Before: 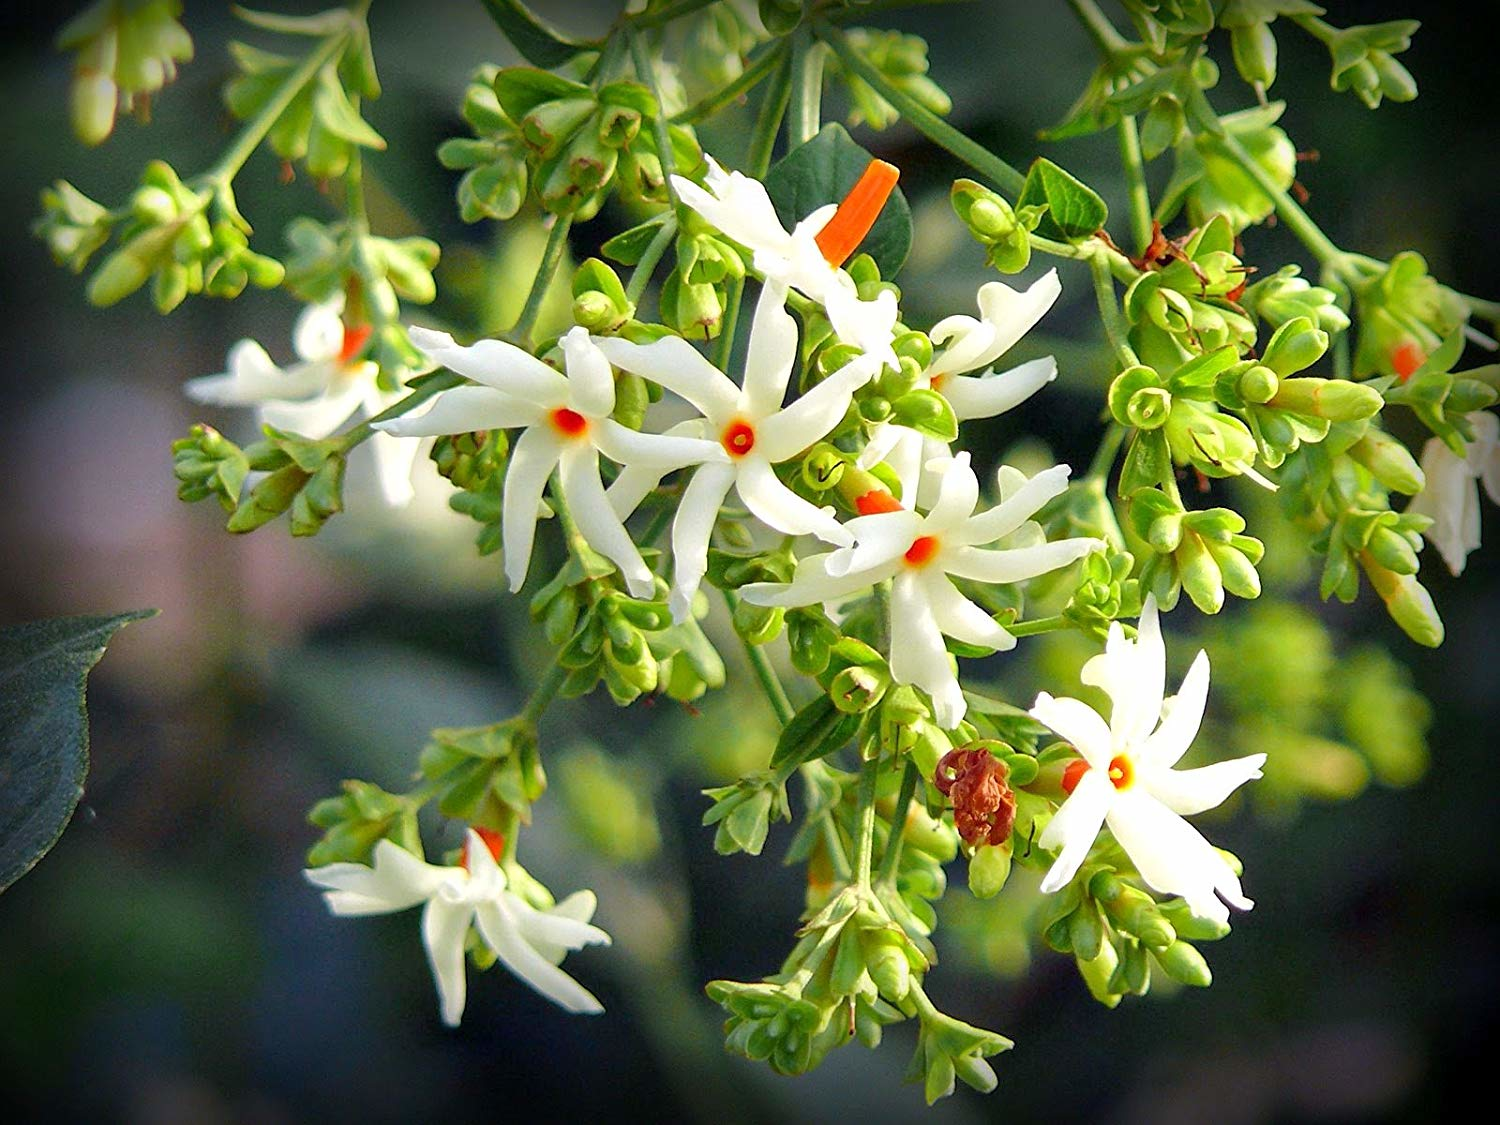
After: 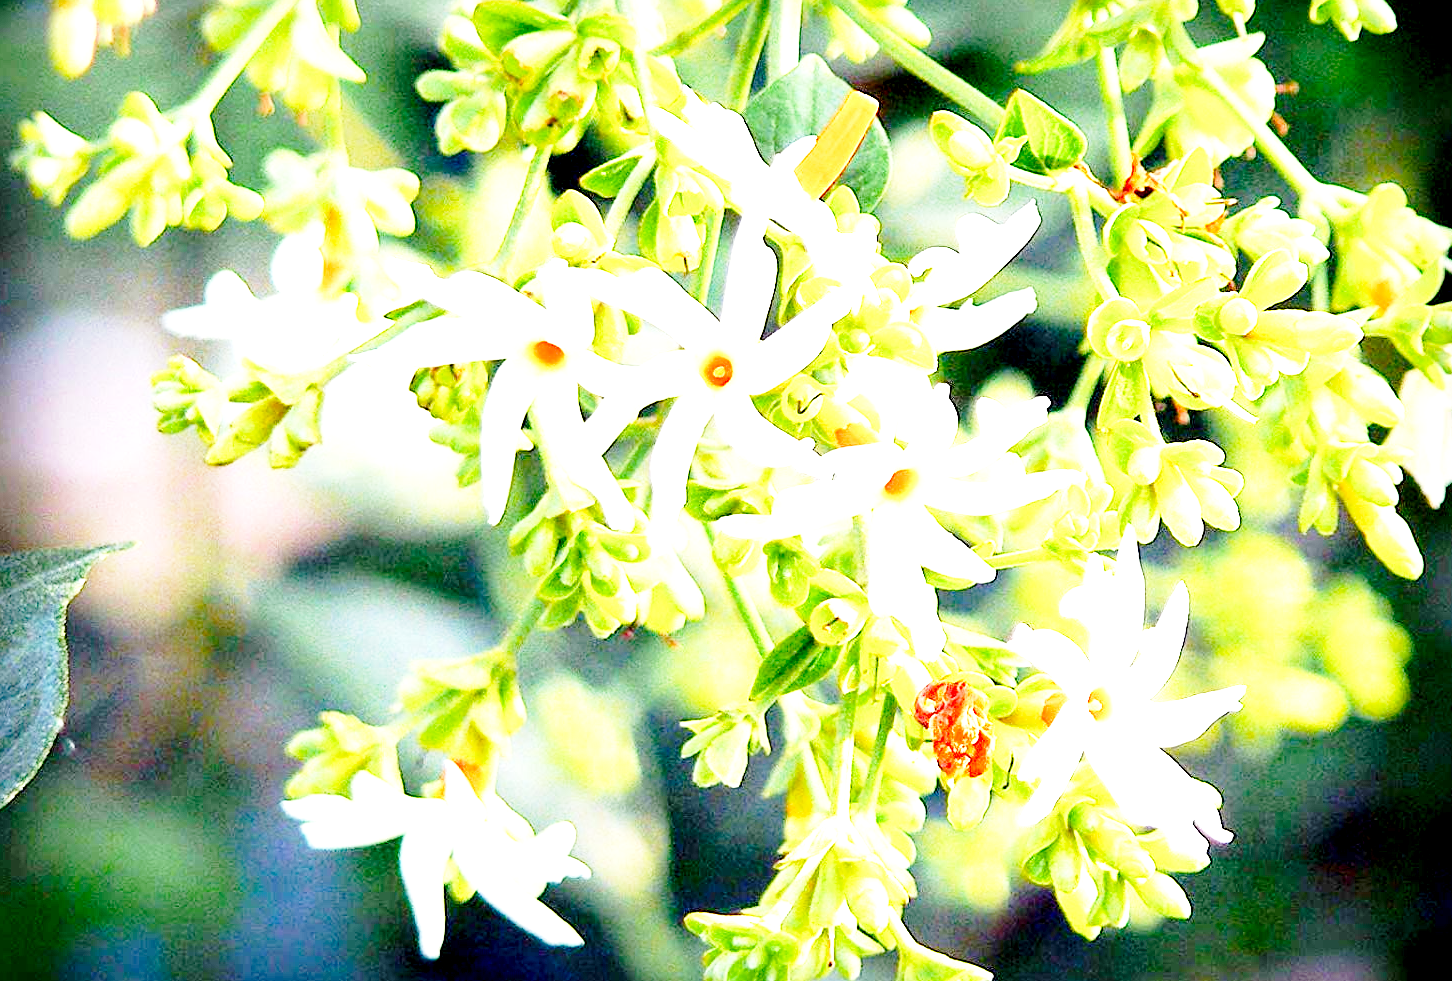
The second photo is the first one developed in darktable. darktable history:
crop: left 1.425%, top 6.093%, right 1.738%, bottom 6.685%
base curve: curves: ch0 [(0, 0) (0.028, 0.03) (0.121, 0.232) (0.46, 0.748) (0.859, 0.968) (1, 1)], preserve colors none
exposure: black level correction 0.005, exposure 2.086 EV, compensate highlight preservation false
